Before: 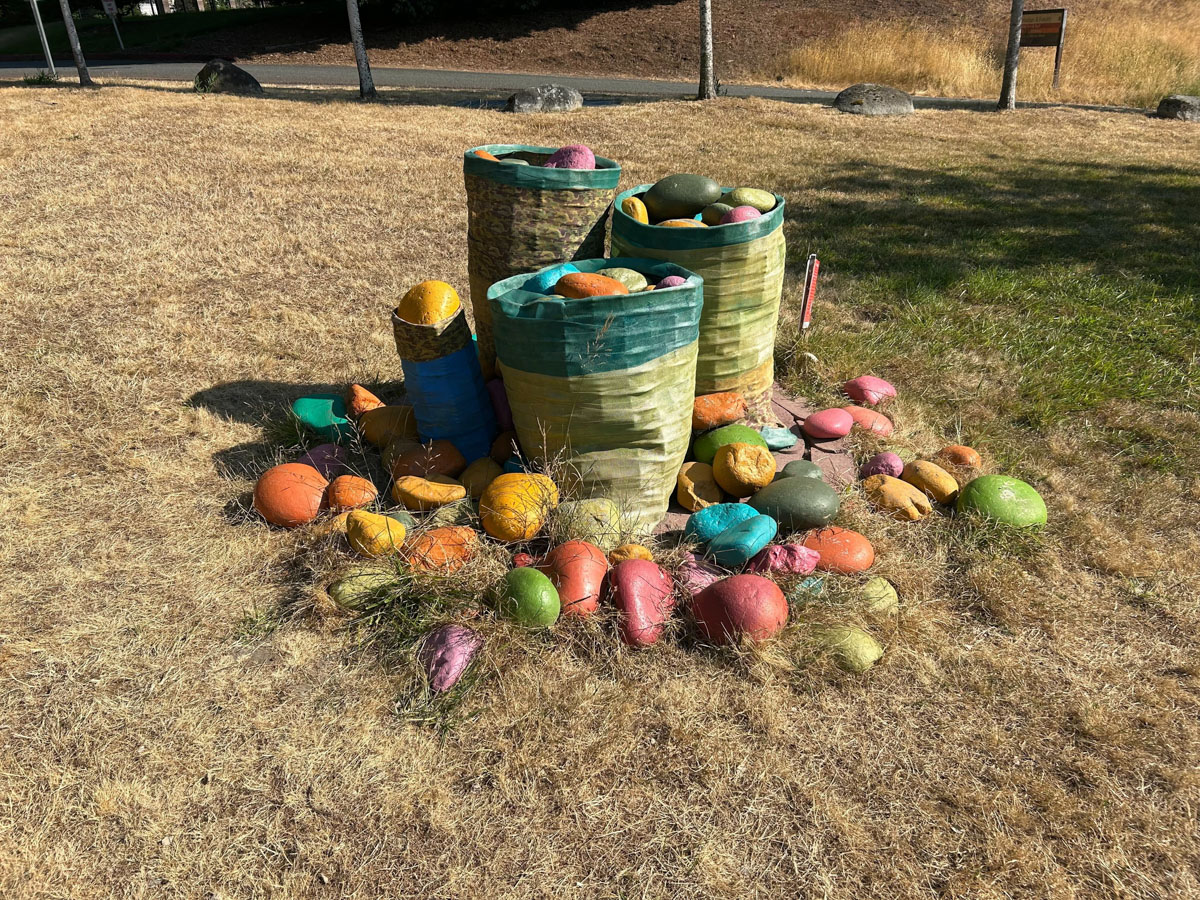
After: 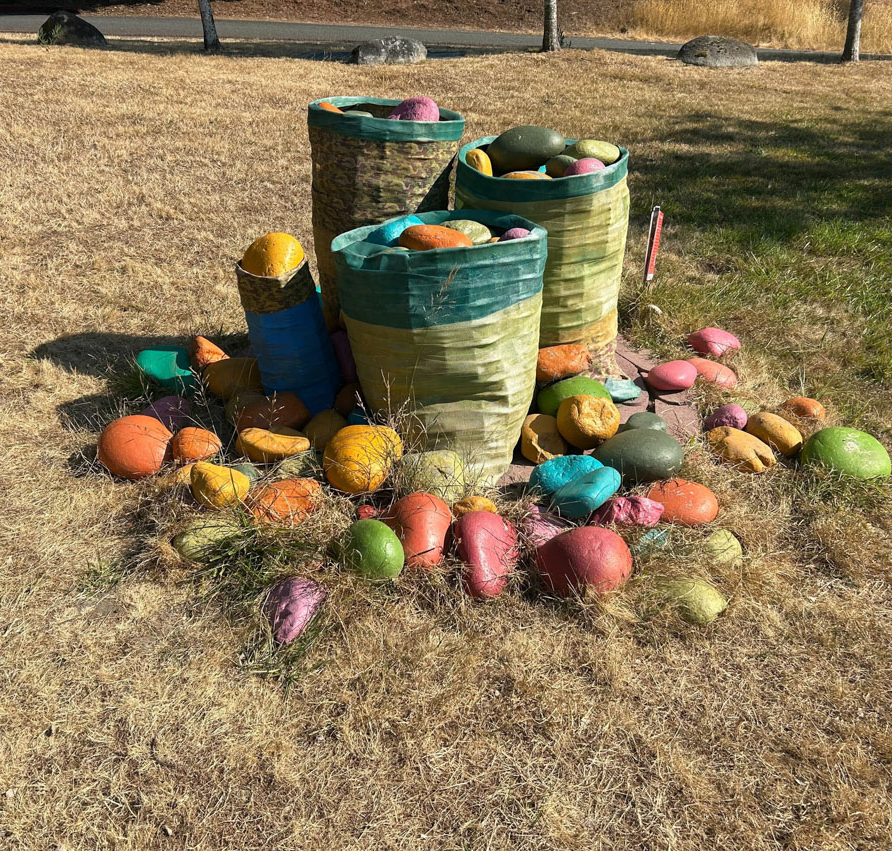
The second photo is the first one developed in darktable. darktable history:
crop and rotate: left 13.034%, top 5.419%, right 12.594%
